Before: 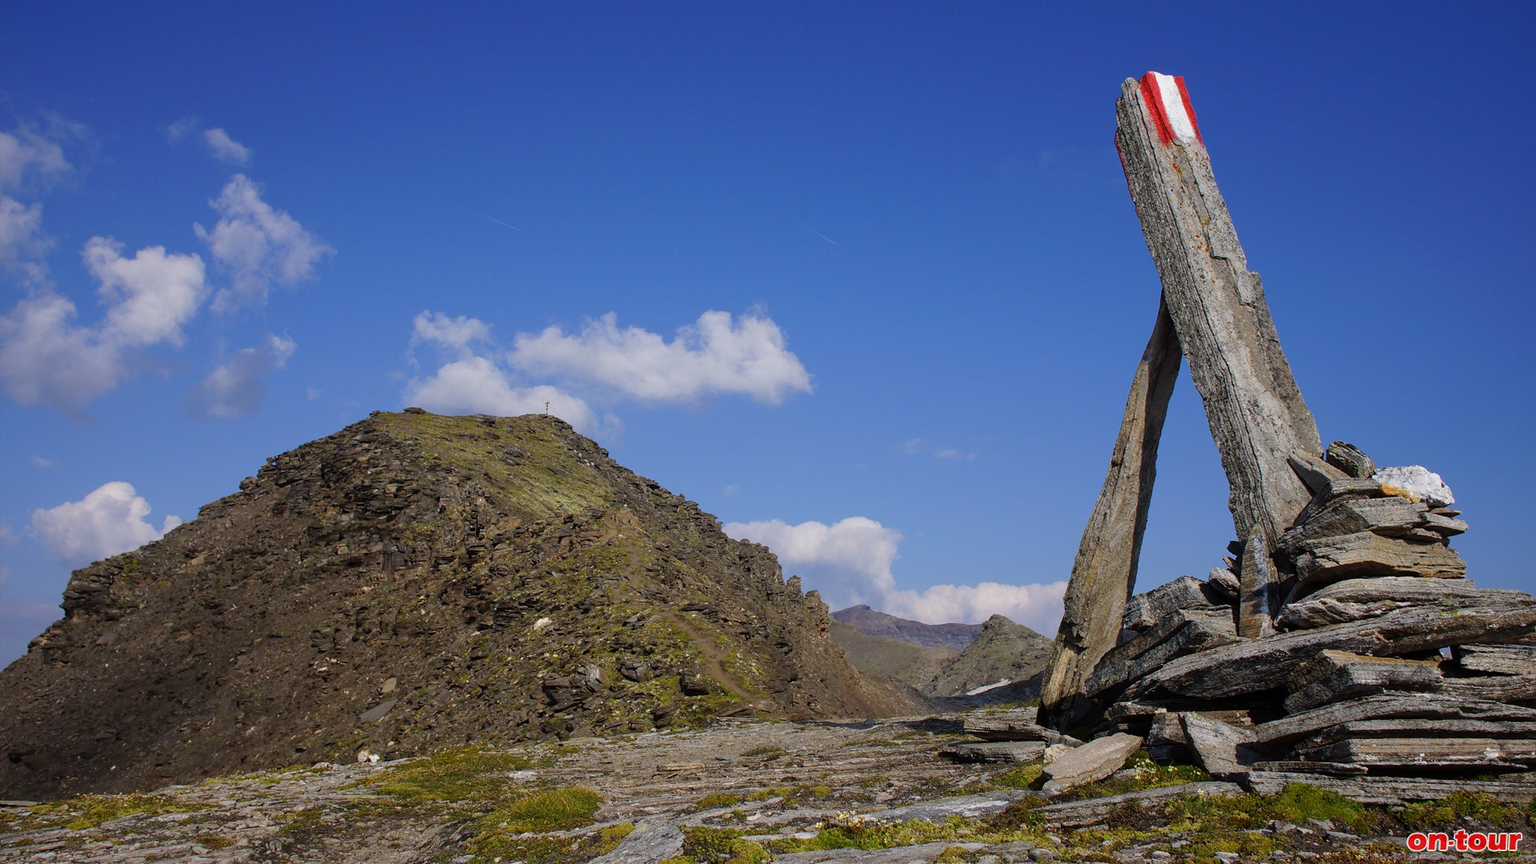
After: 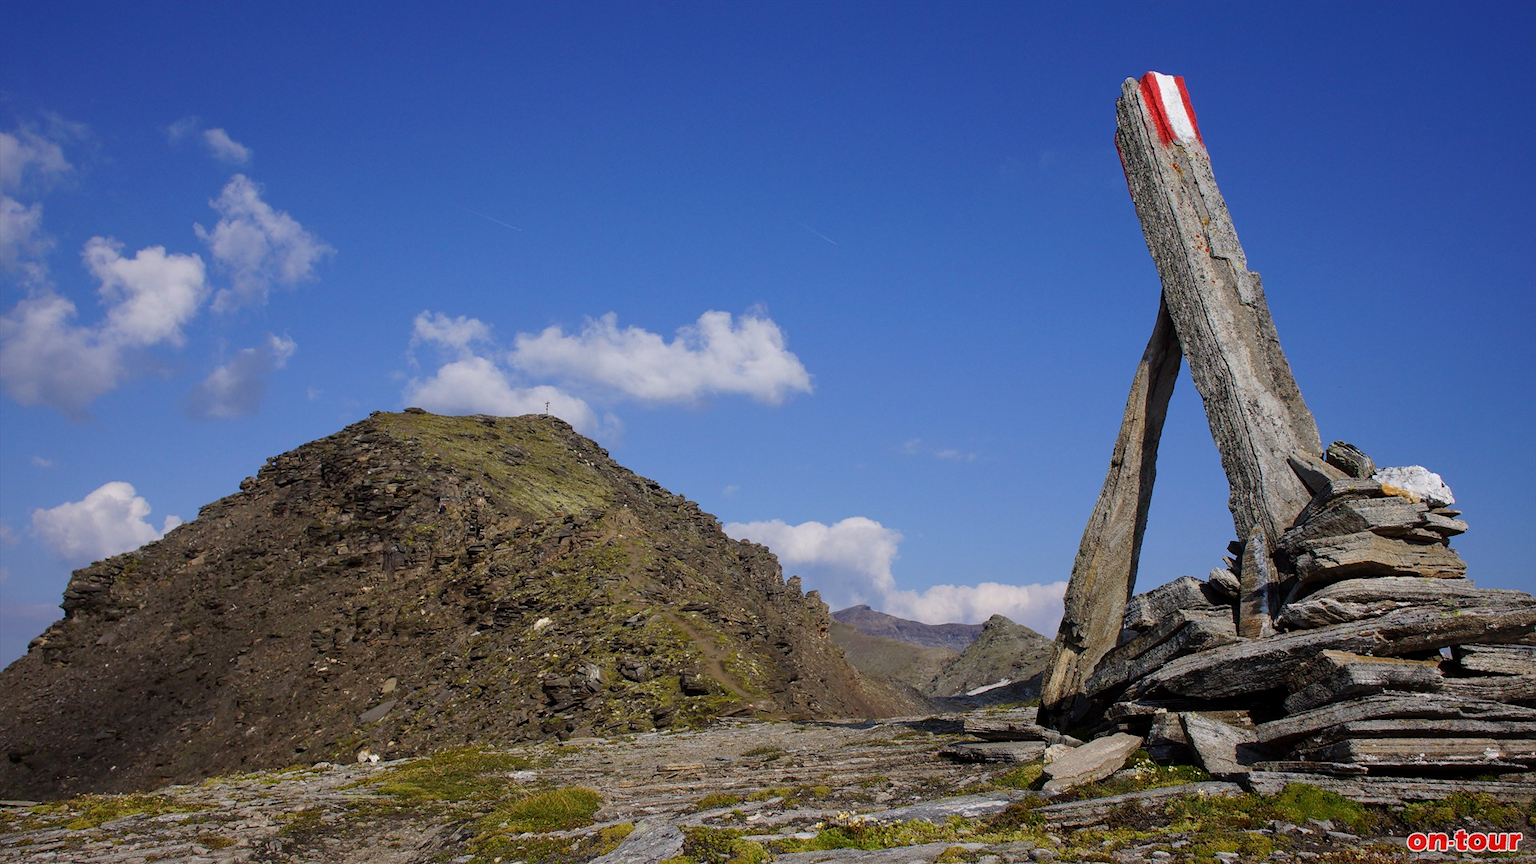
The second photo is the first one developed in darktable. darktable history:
local contrast: mode bilateral grid, contrast 99, coarseness 100, detail 108%, midtone range 0.2
